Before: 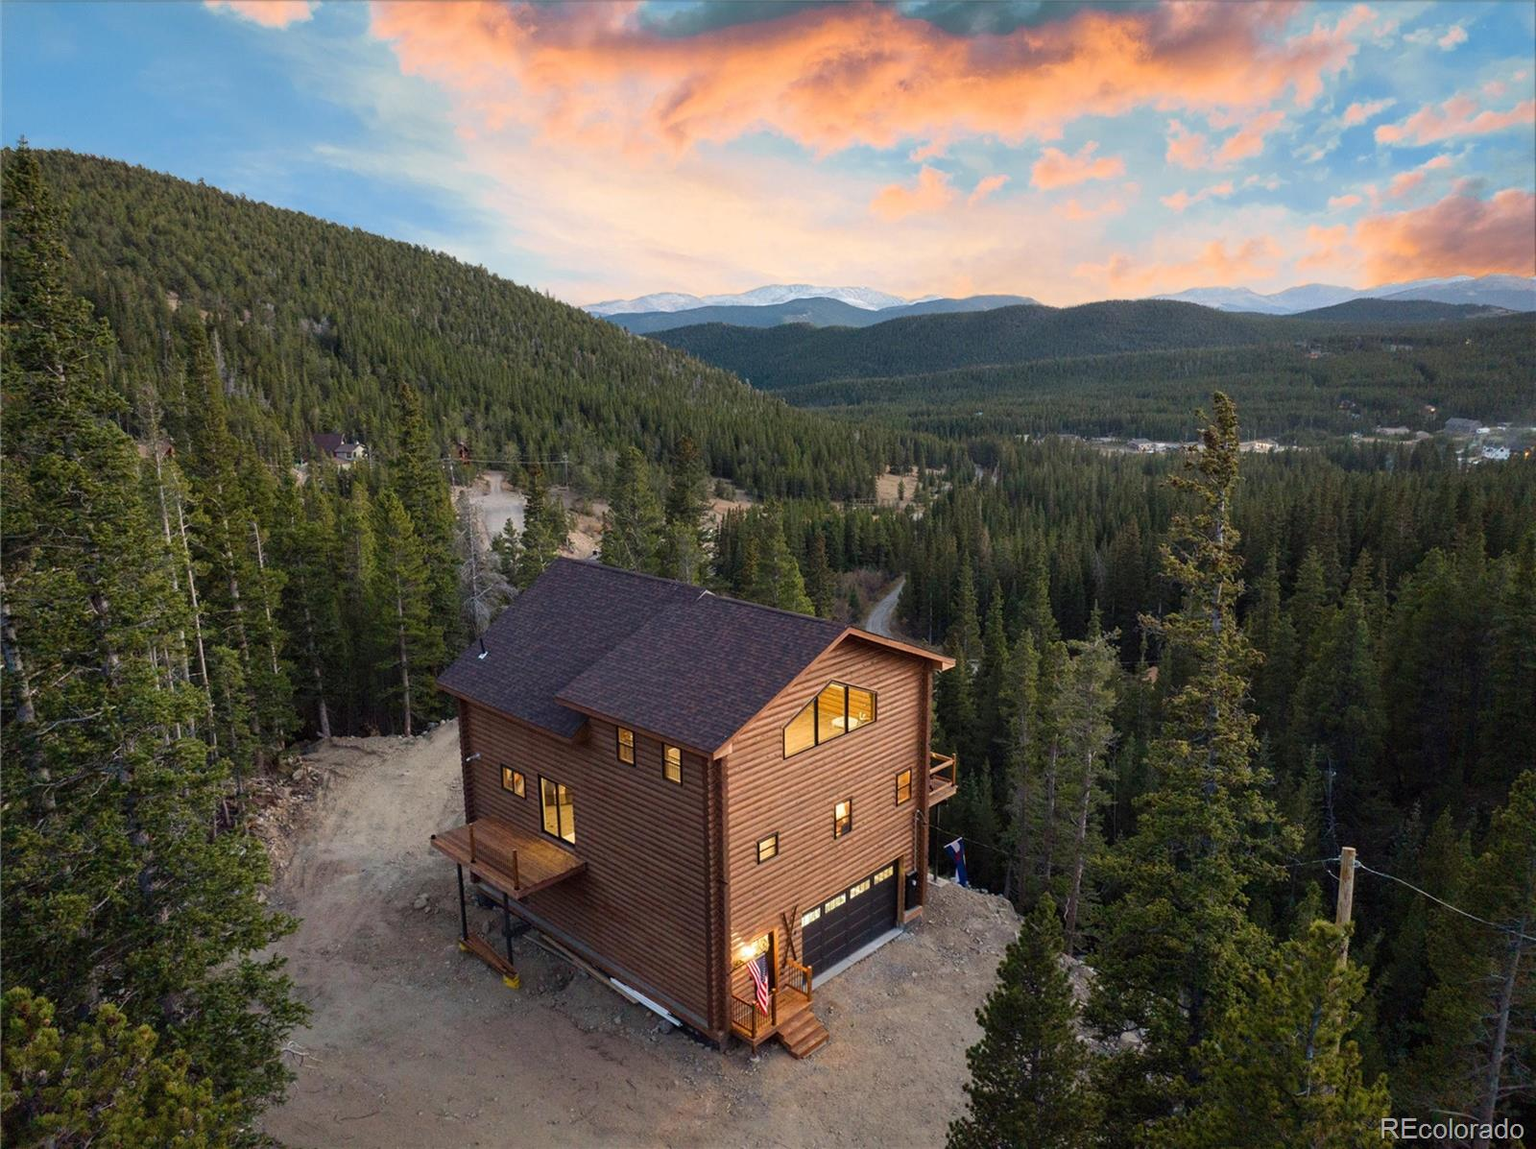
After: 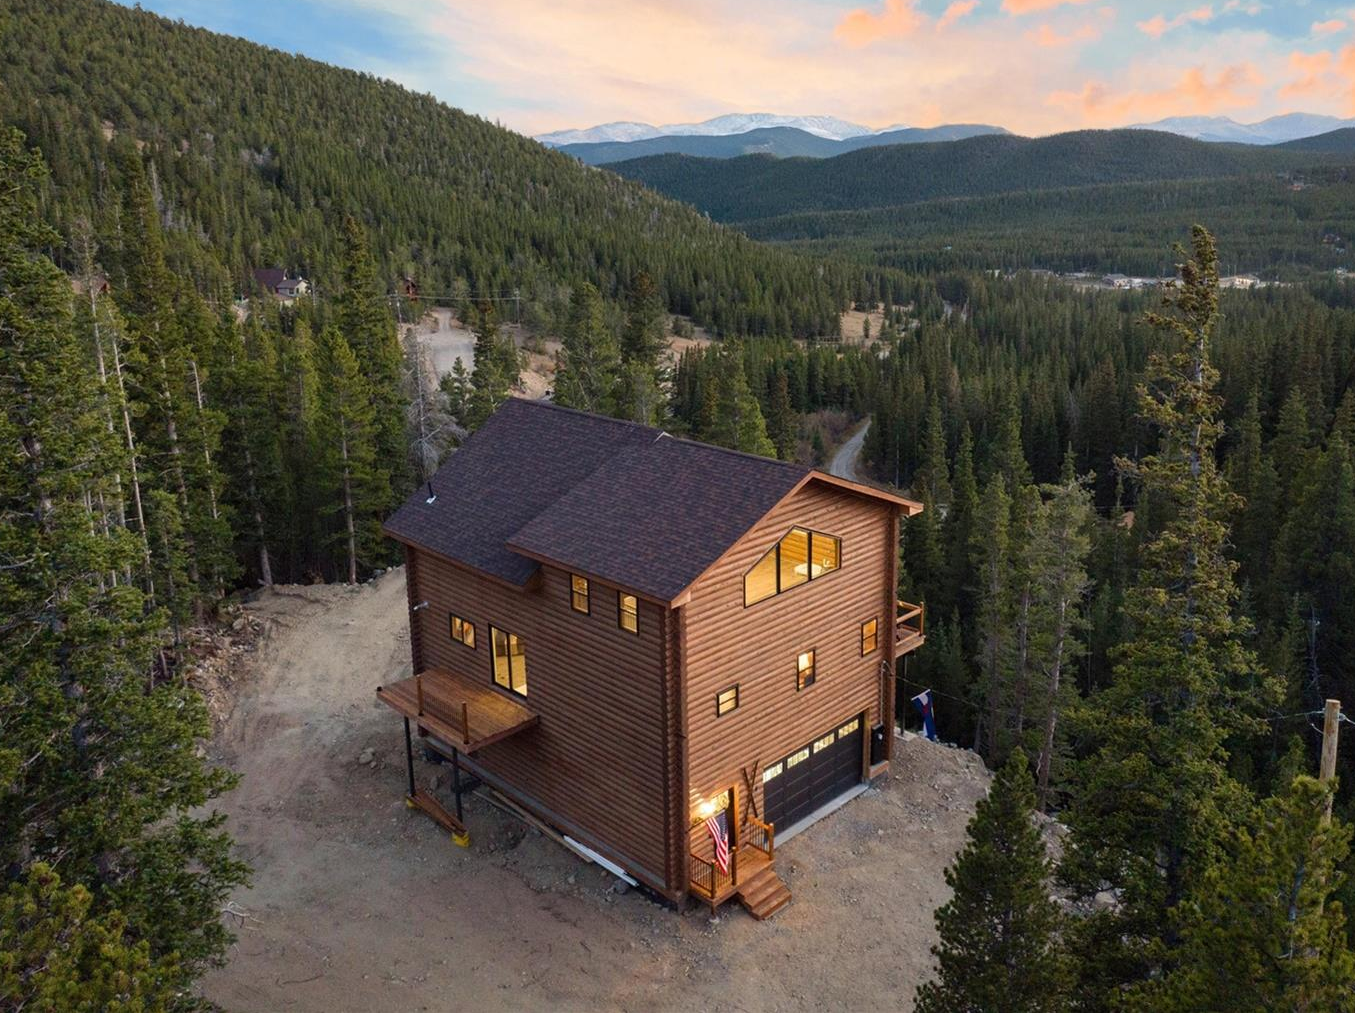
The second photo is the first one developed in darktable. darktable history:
crop and rotate: left 4.583%, top 15.325%, right 10.677%
